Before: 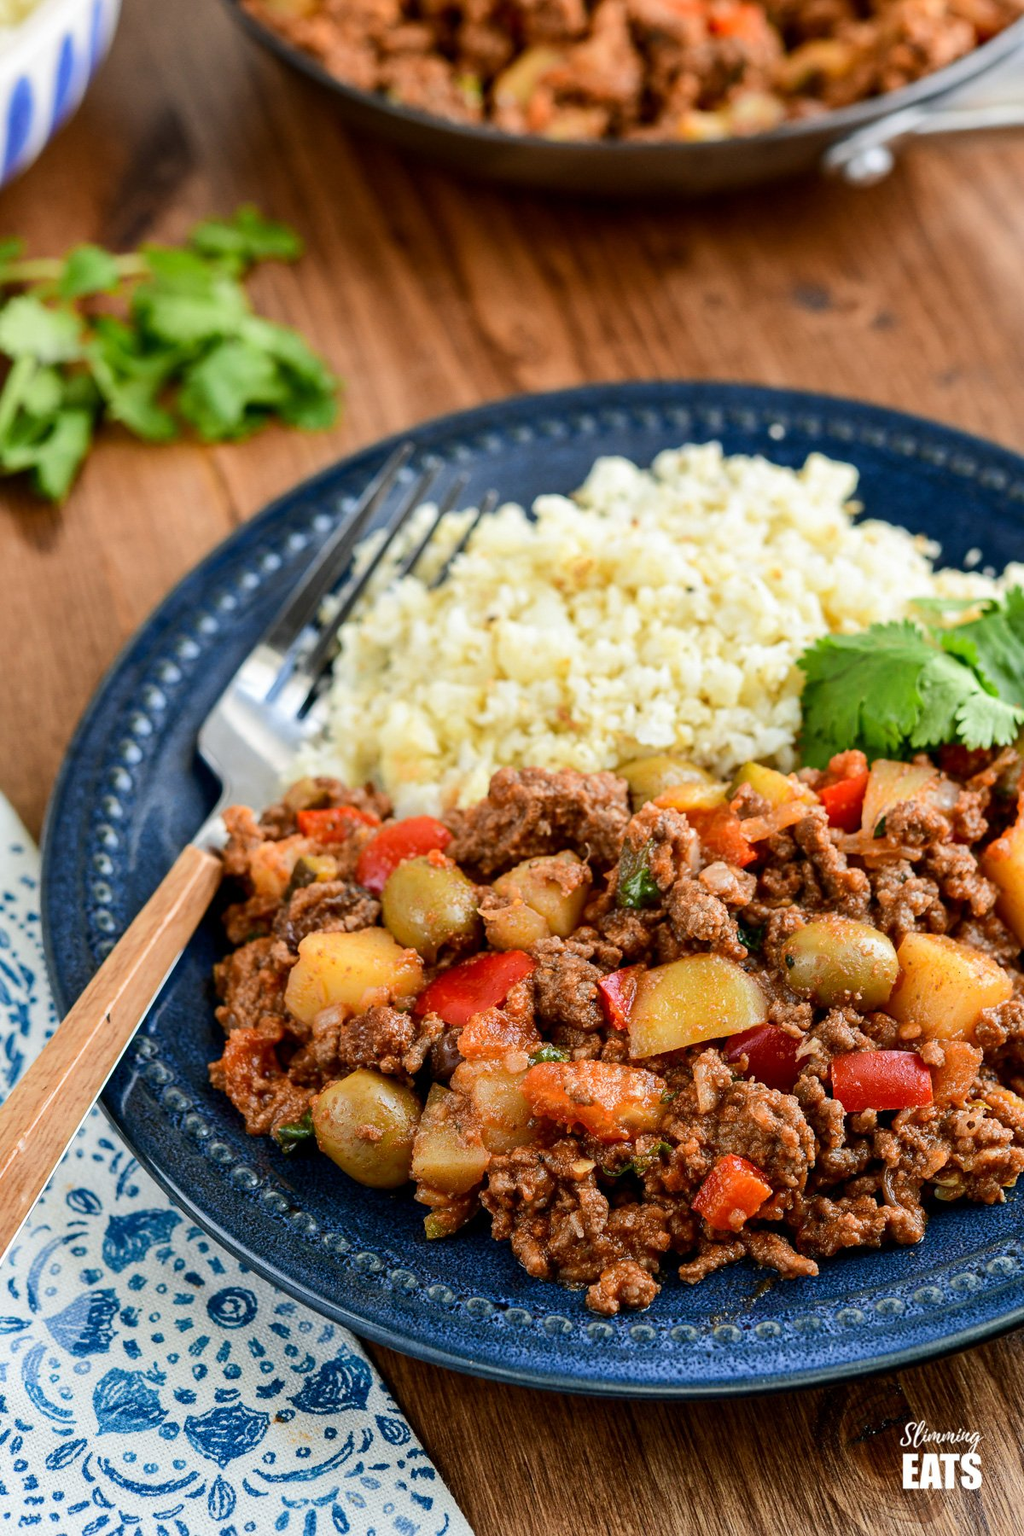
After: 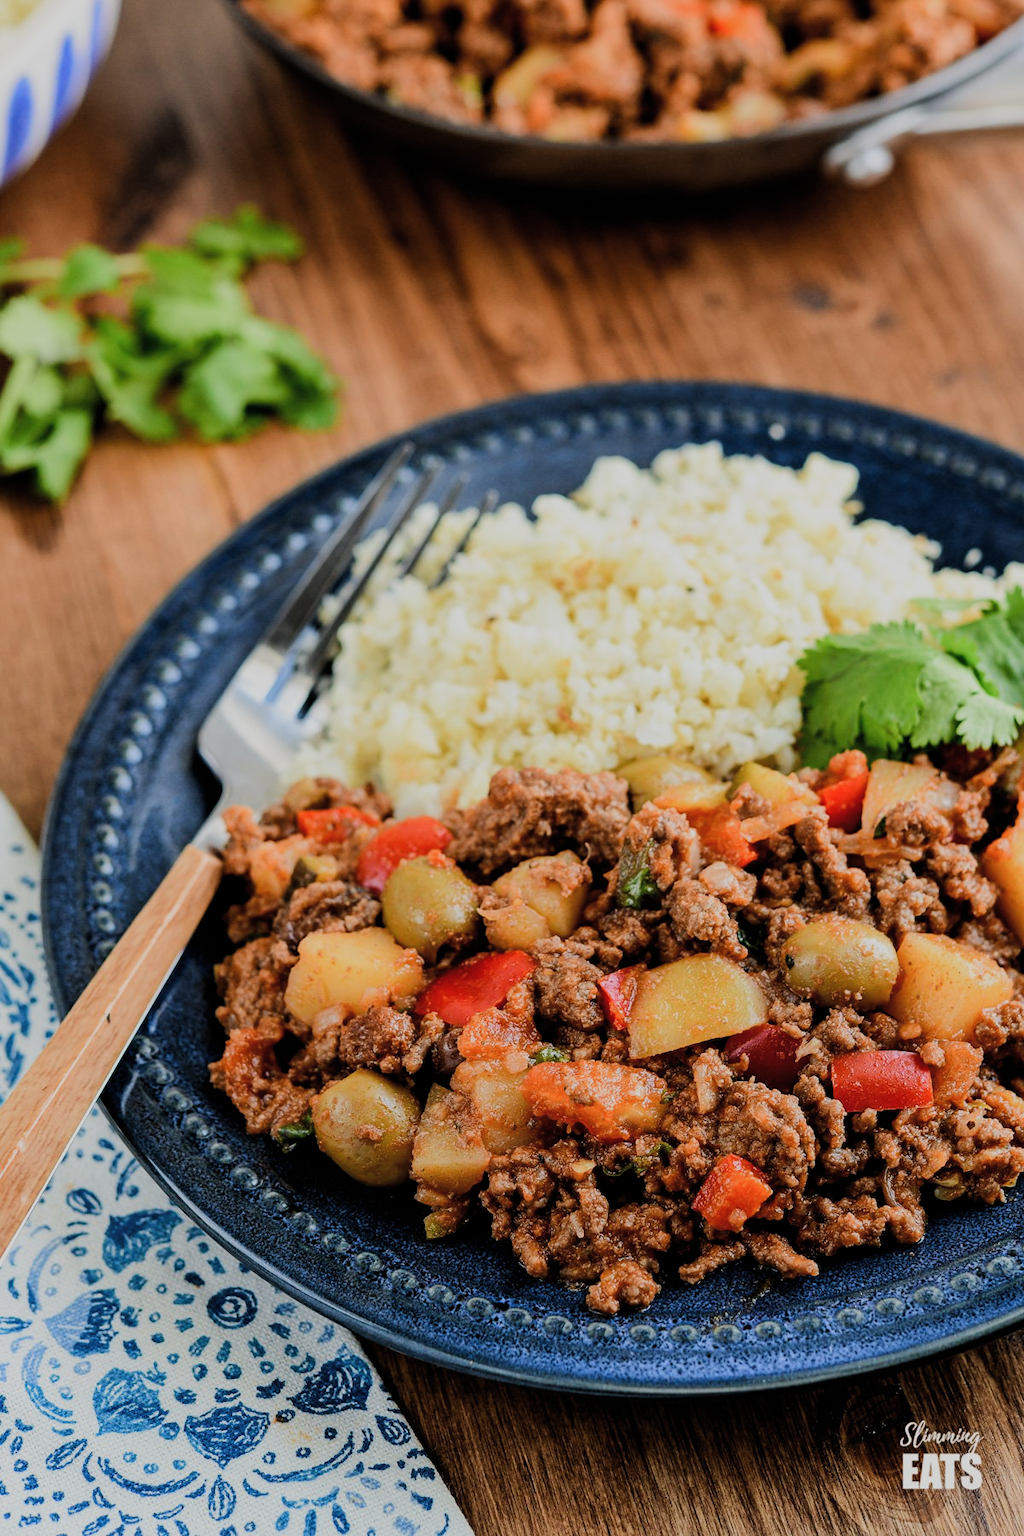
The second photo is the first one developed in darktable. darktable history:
filmic rgb: black relative exposure -7.65 EV, white relative exposure 4.56 EV, hardness 3.61, add noise in highlights 0.002, preserve chrominance luminance Y, color science v3 (2019), use custom middle-gray values true, contrast in highlights soft
